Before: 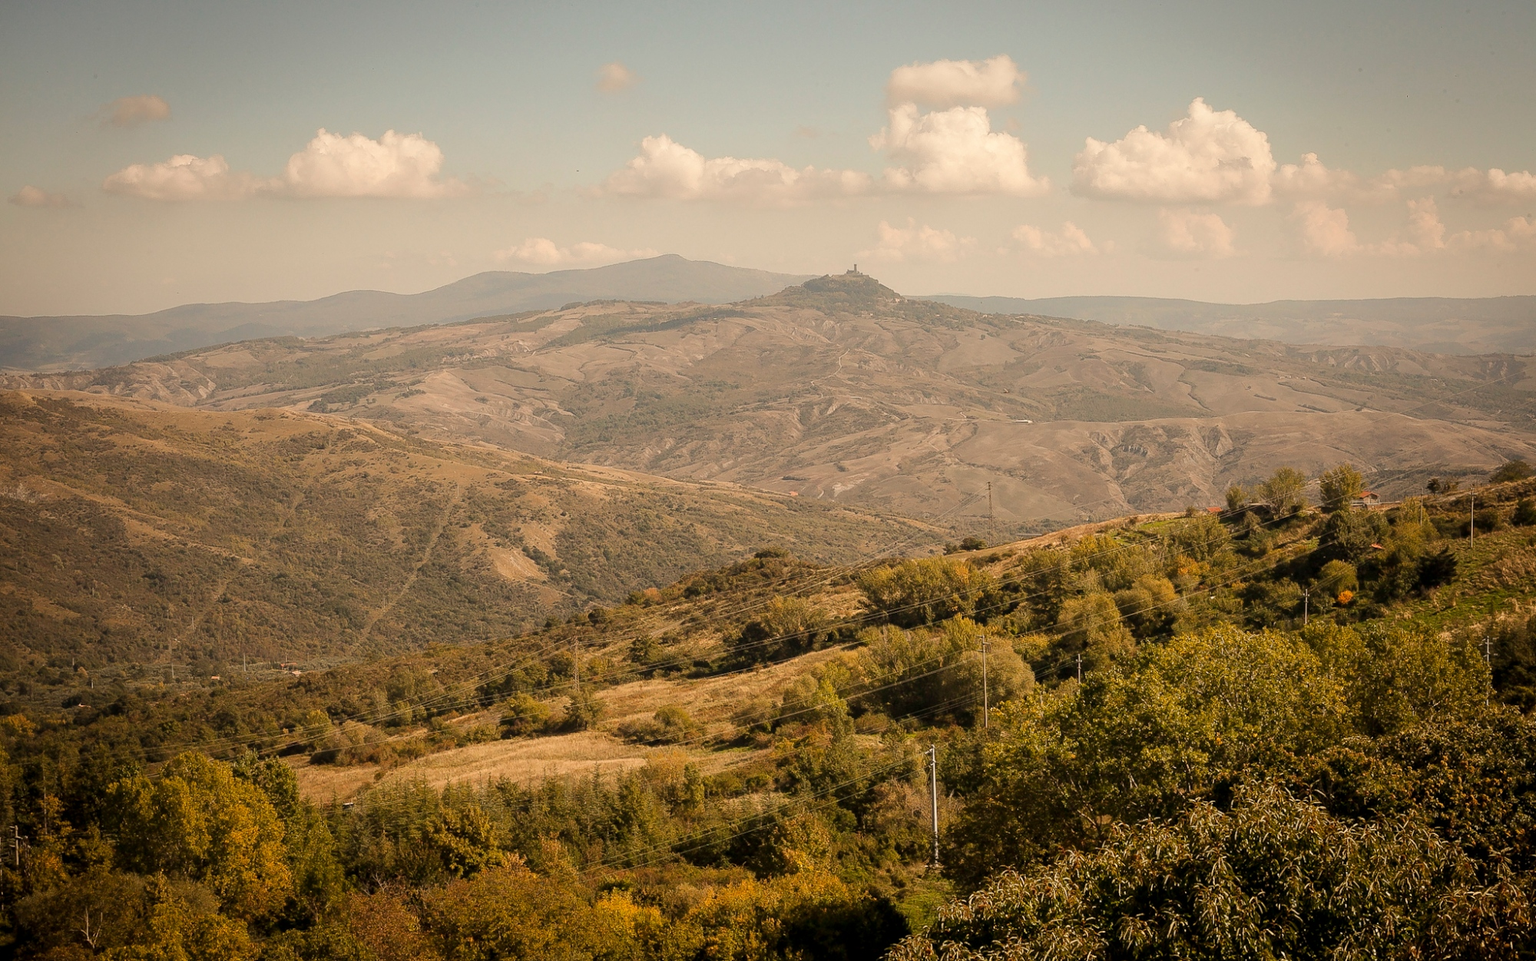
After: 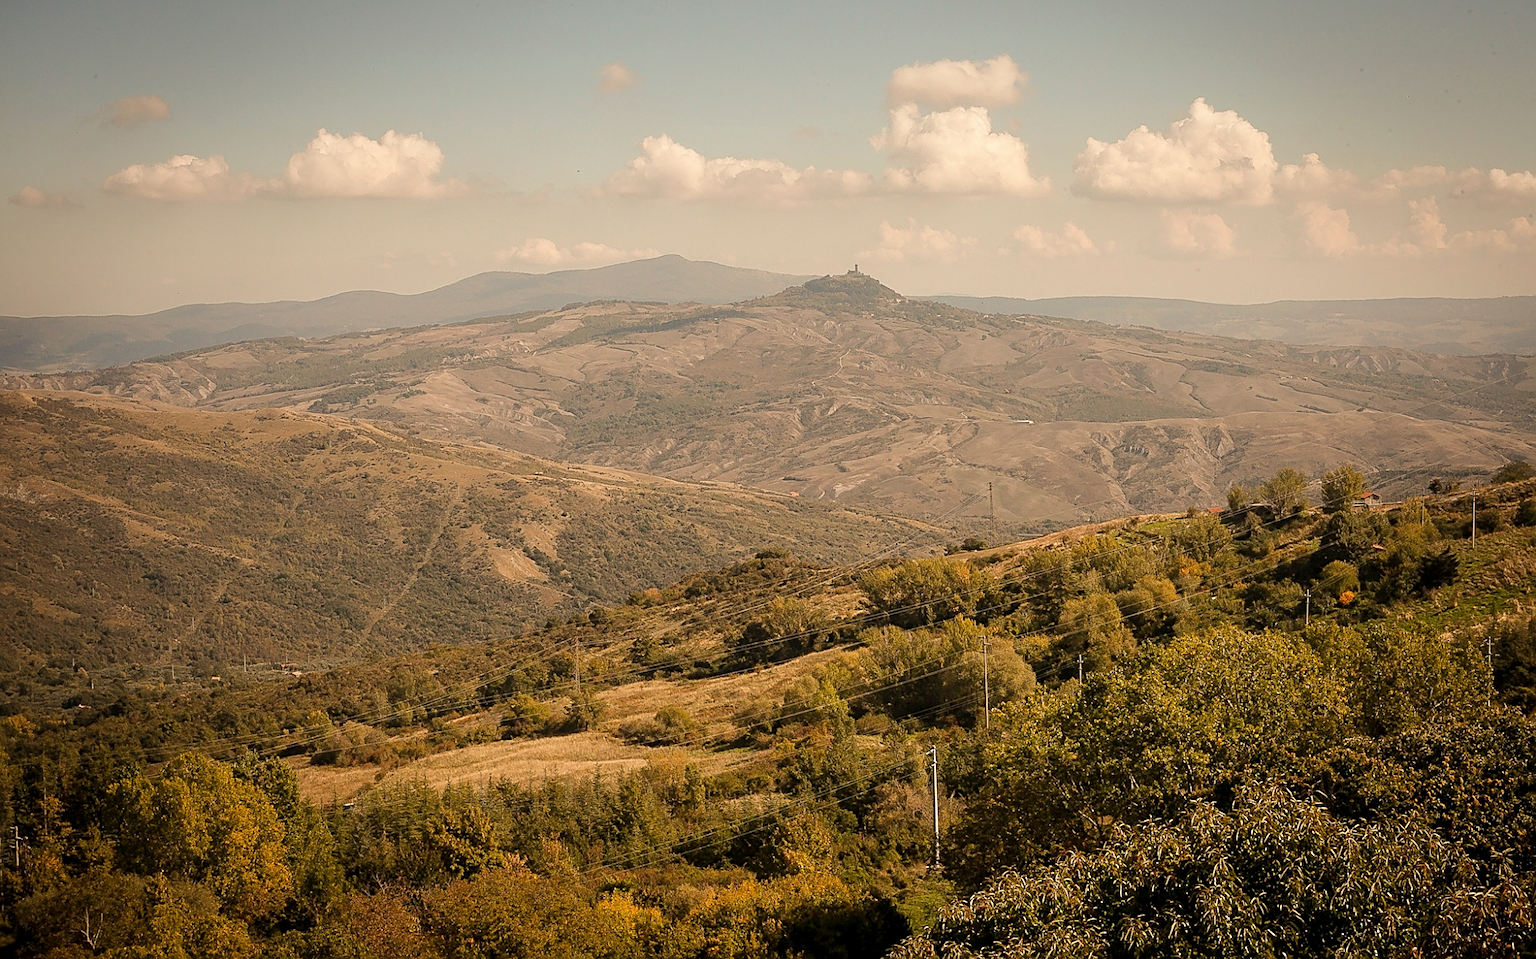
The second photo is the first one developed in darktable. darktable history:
crop: top 0.05%, bottom 0.098%
sharpen: on, module defaults
